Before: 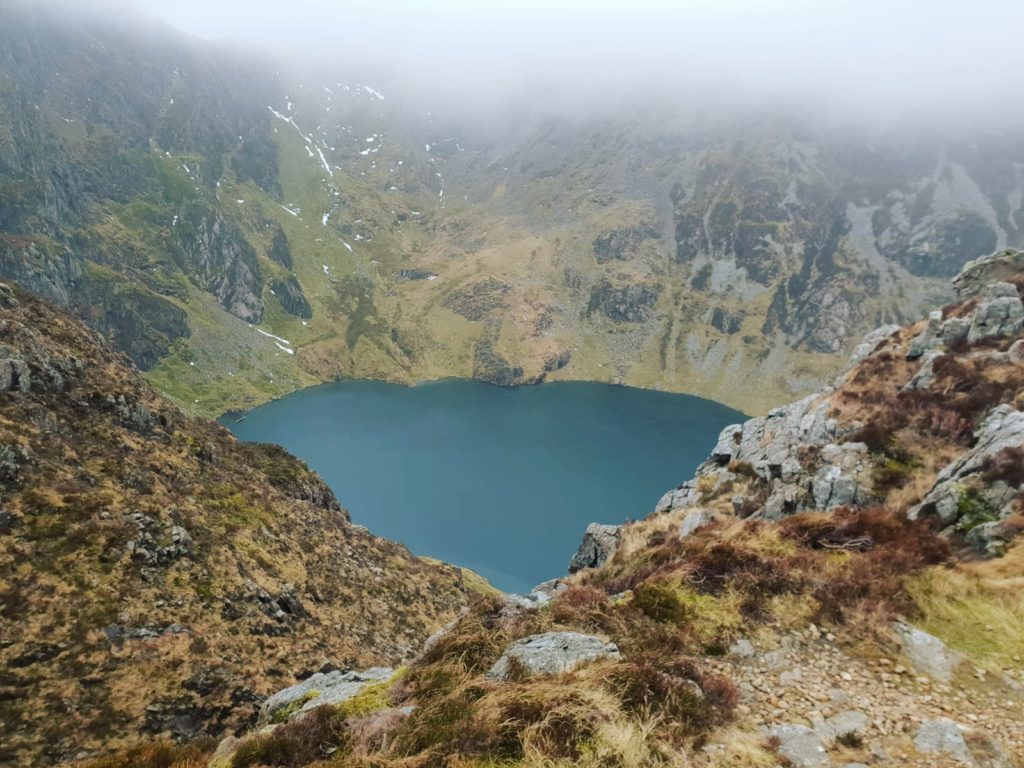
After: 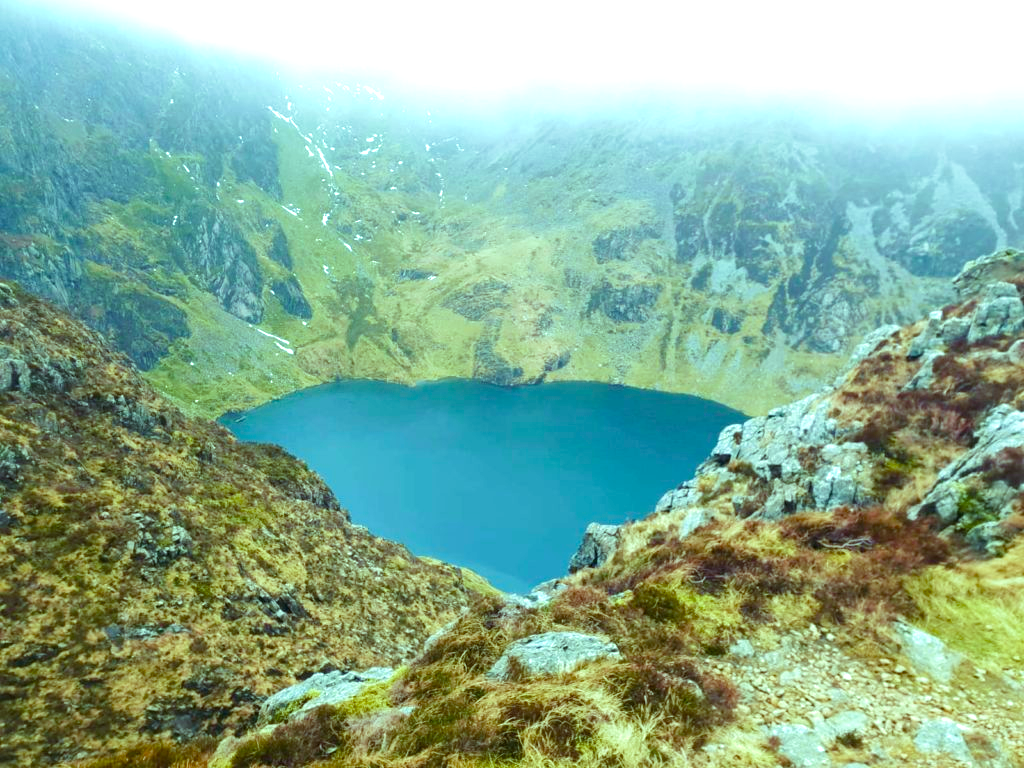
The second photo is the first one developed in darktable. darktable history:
color balance: mode lift, gamma, gain (sRGB), lift [0.997, 0.979, 1.021, 1.011], gamma [1, 1.084, 0.916, 0.998], gain [1, 0.87, 1.13, 1.101], contrast 4.55%, contrast fulcrum 38.24%, output saturation 104.09%
exposure: exposure 0.6 EV, compensate highlight preservation false
velvia: on, module defaults
color balance rgb: perceptual saturation grading › global saturation 35%, perceptual saturation grading › highlights -30%, perceptual saturation grading › shadows 35%, perceptual brilliance grading › global brilliance 3%, perceptual brilliance grading › highlights -3%, perceptual brilliance grading › shadows 3%
